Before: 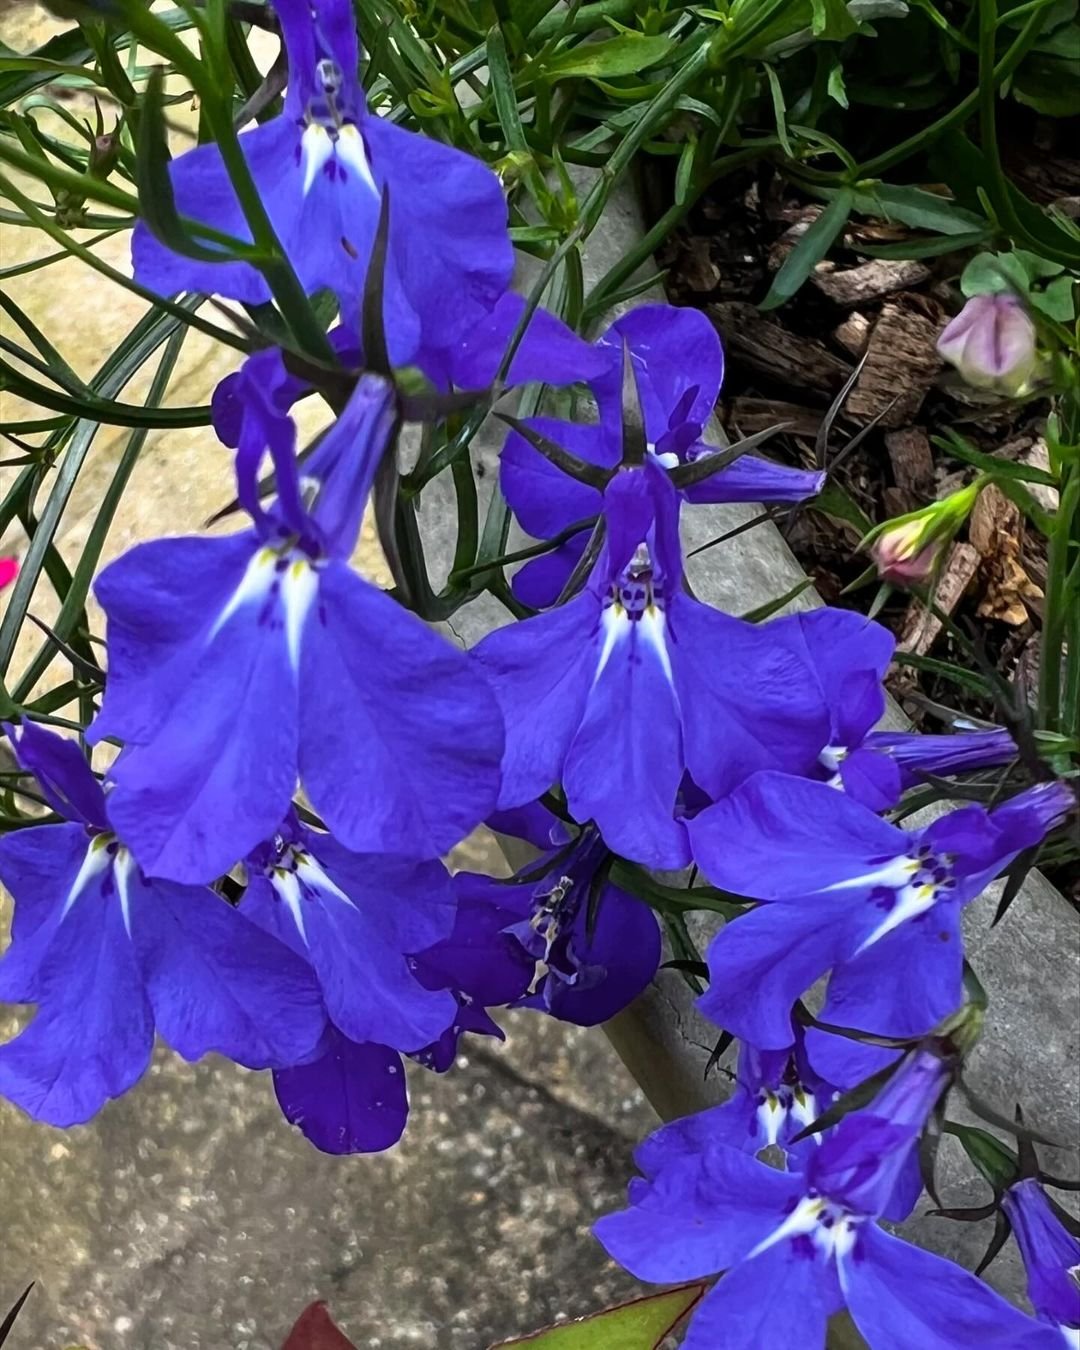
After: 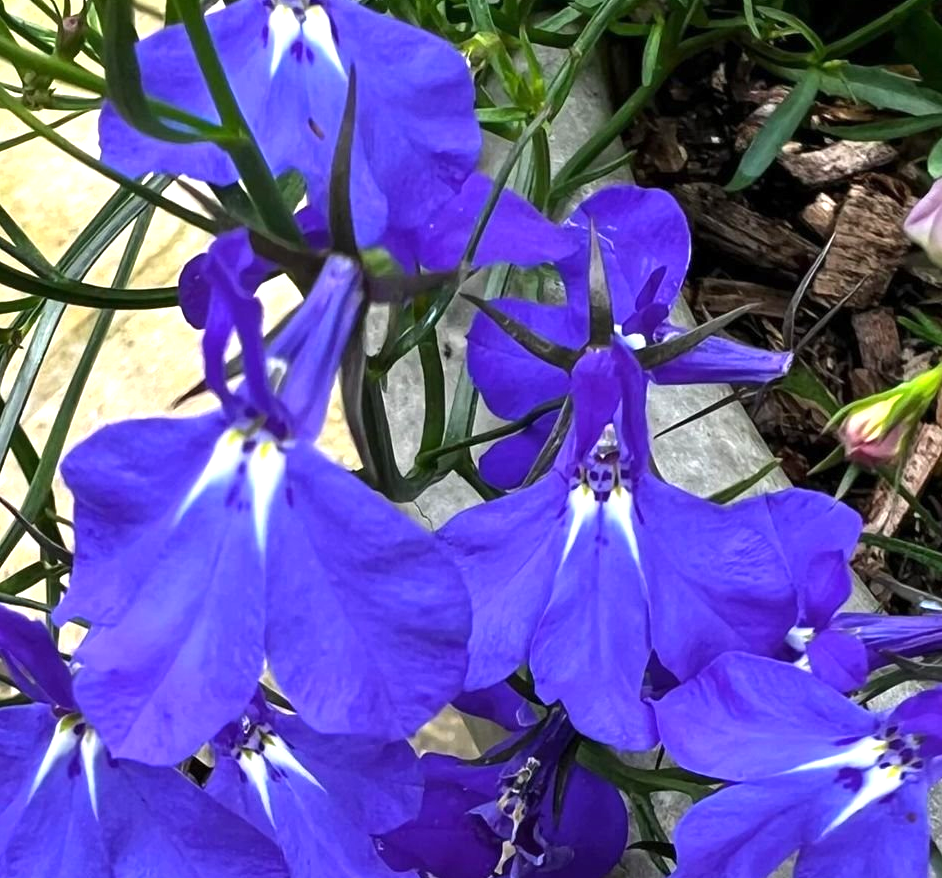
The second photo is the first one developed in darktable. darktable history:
exposure: exposure 0.602 EV, compensate exposure bias true, compensate highlight preservation false
crop: left 3.106%, top 8.855%, right 9.64%, bottom 26.071%
